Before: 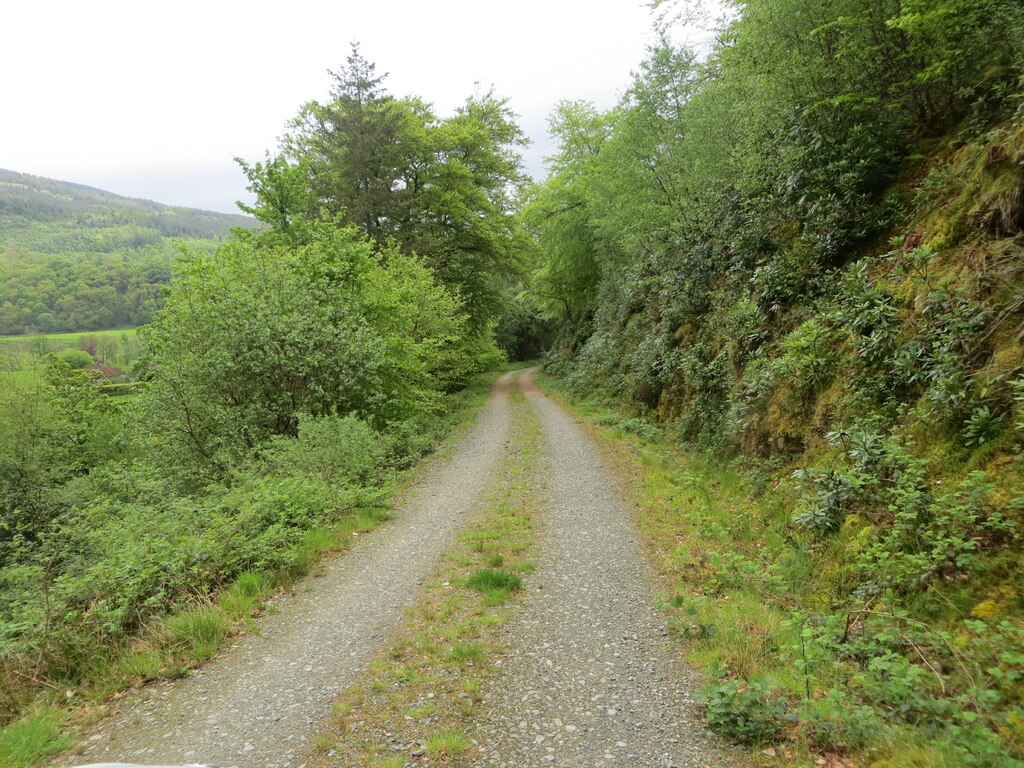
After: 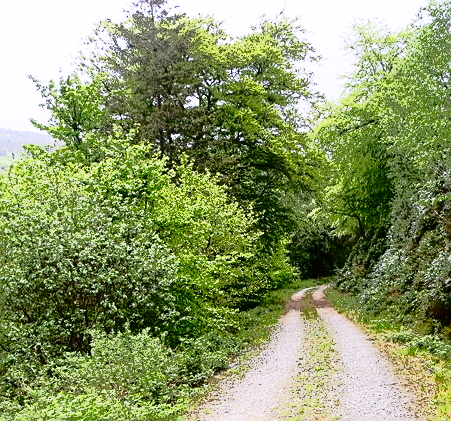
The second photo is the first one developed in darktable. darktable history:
sharpen: on, module defaults
base curve: curves: ch0 [(0, 0) (0.028, 0.03) (0.121, 0.232) (0.46, 0.748) (0.859, 0.968) (1, 1)], preserve colors none
crop: left 20.248%, top 10.86%, right 35.675%, bottom 34.321%
haze removal: strength -0.05
contrast brightness saturation: contrast 0.24, brightness -0.24, saturation 0.14
white balance: red 1.042, blue 1.17
fill light: exposure -0.73 EV, center 0.69, width 2.2
